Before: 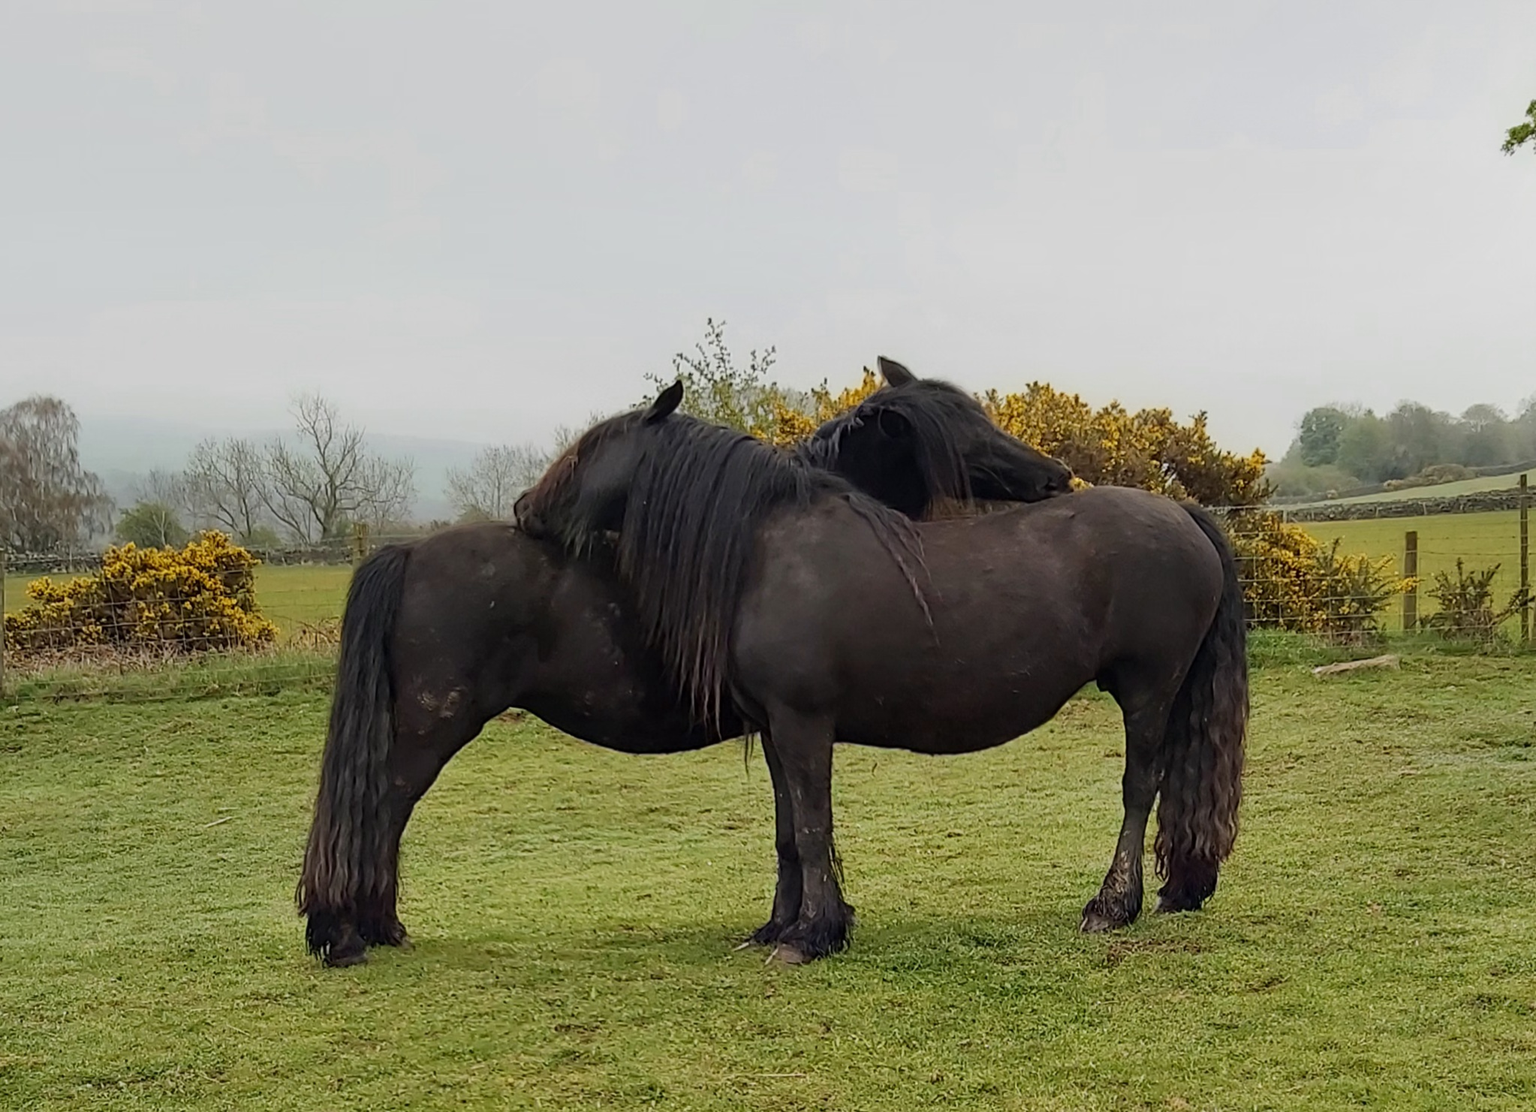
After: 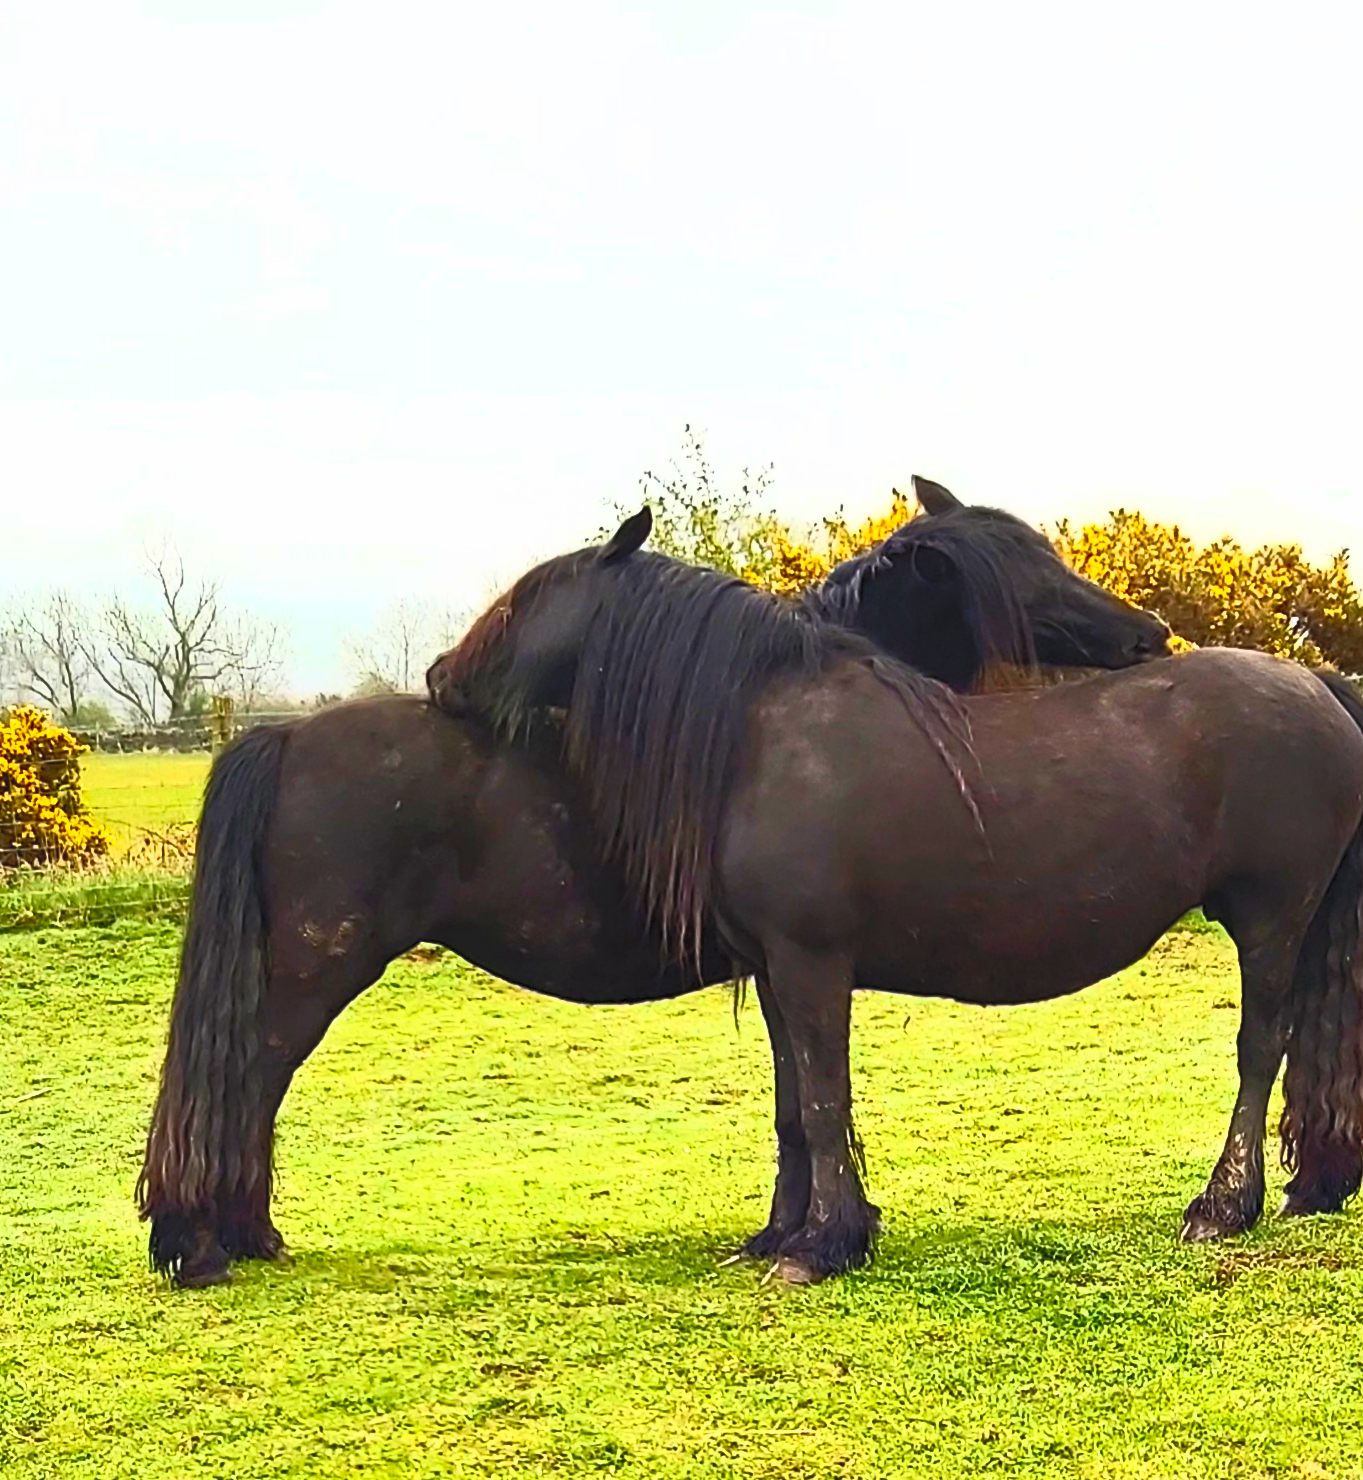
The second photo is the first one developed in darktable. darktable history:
contrast brightness saturation: contrast 1, brightness 1, saturation 1
crop and rotate: left 12.648%, right 20.685%
